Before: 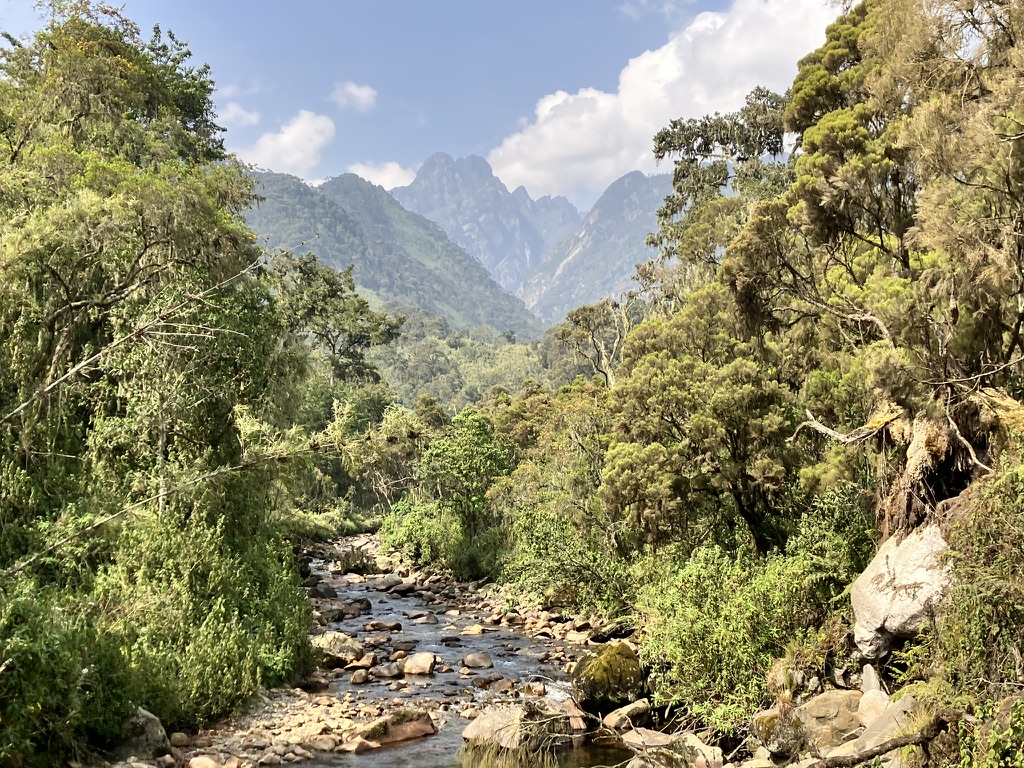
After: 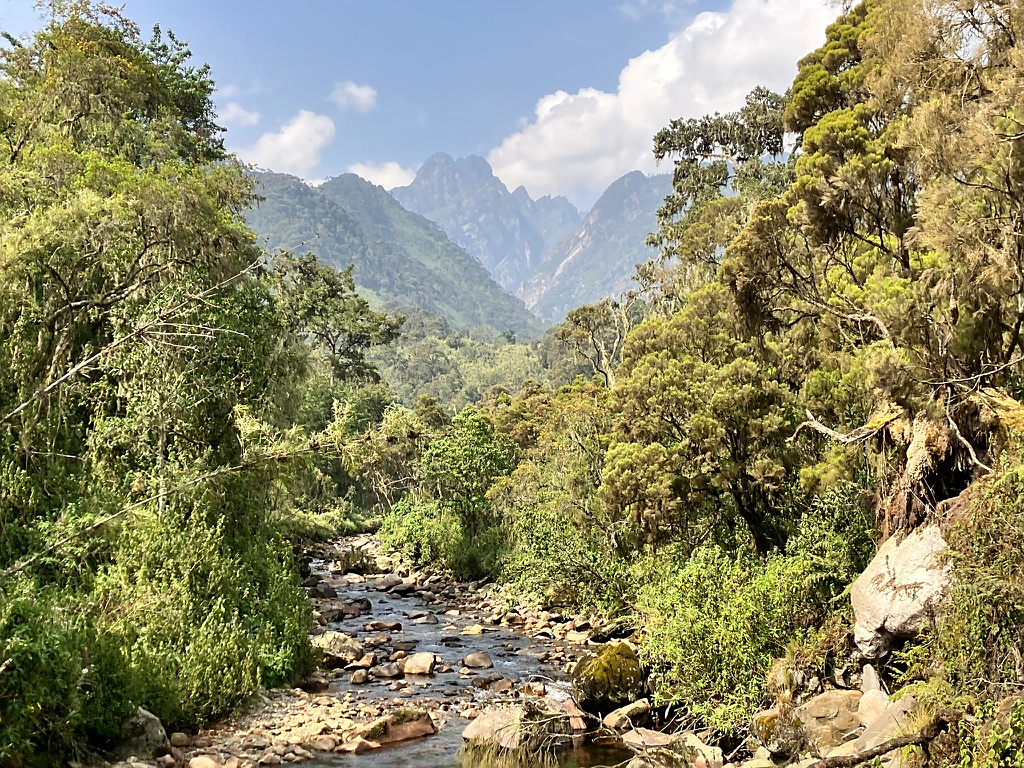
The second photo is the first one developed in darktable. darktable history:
sharpen: radius 1.565, amount 0.368, threshold 1.629
